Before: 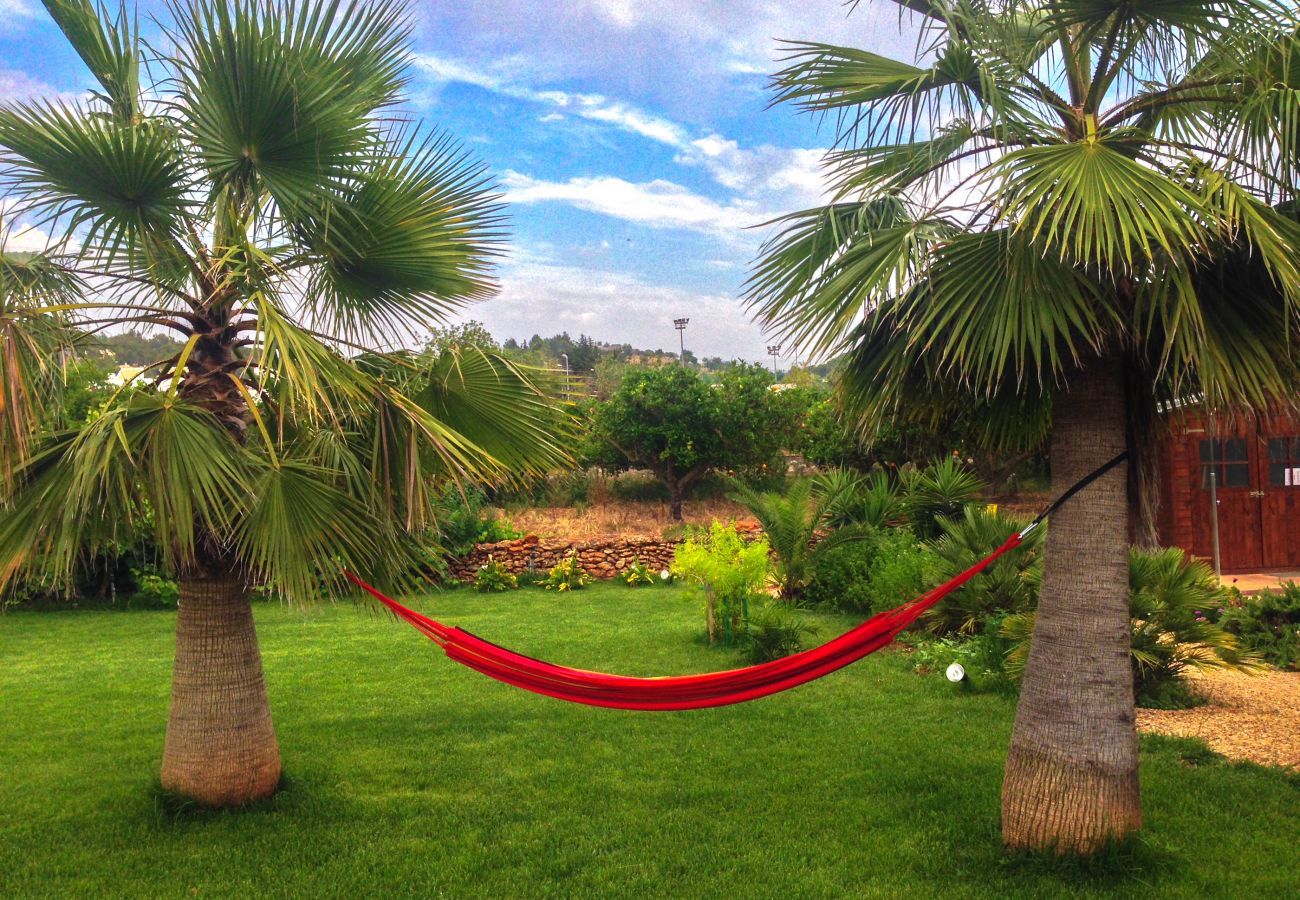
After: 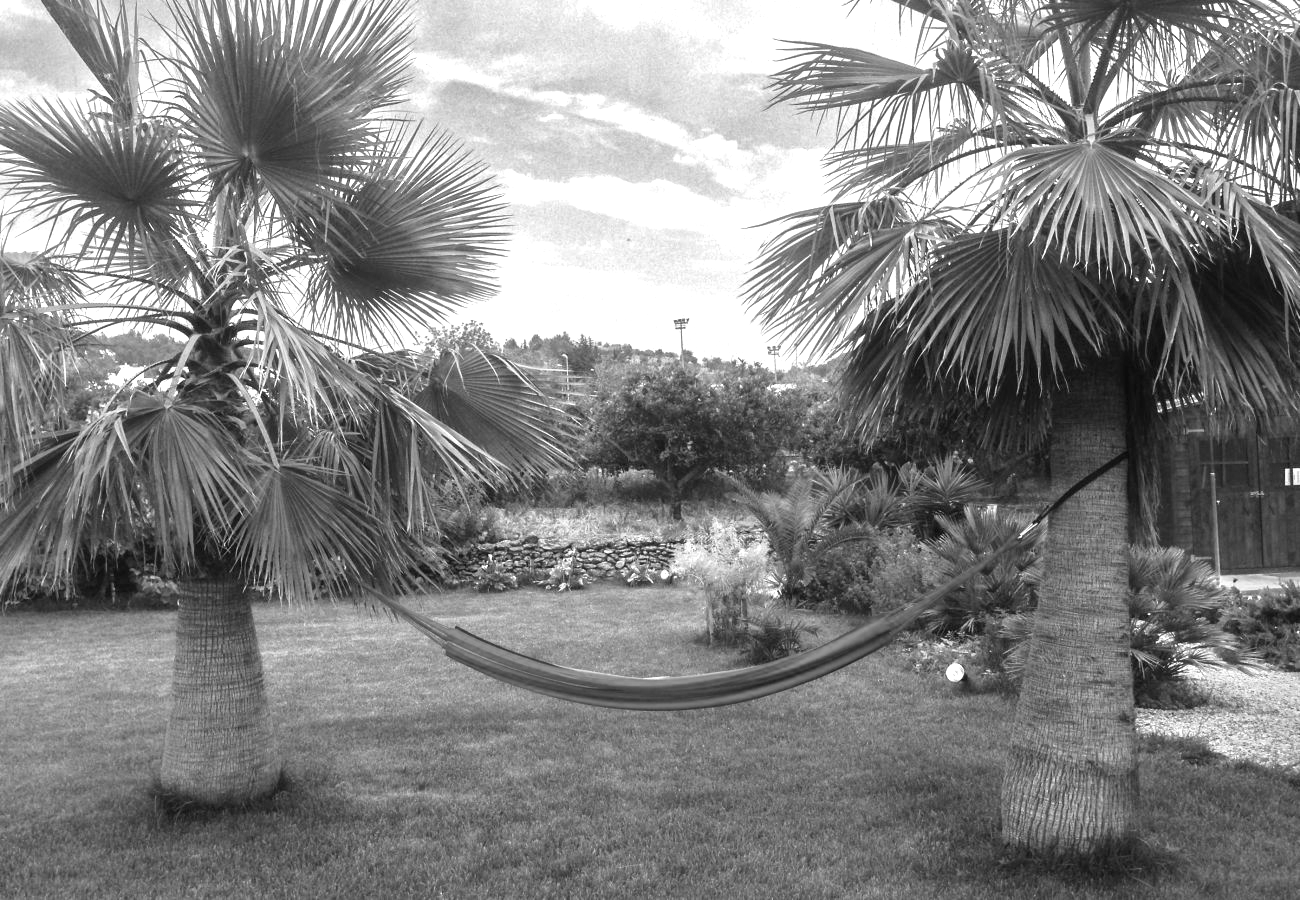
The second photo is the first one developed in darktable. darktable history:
color balance: lift [1, 0.998, 1.001, 1.002], gamma [1, 1.02, 1, 0.98], gain [1, 1.02, 1.003, 0.98]
monochrome: on, module defaults
exposure: black level correction 0, exposure 0.7 EV, compensate exposure bias true, compensate highlight preservation false
color balance rgb: linear chroma grading › global chroma 15%, perceptual saturation grading › global saturation 30%
